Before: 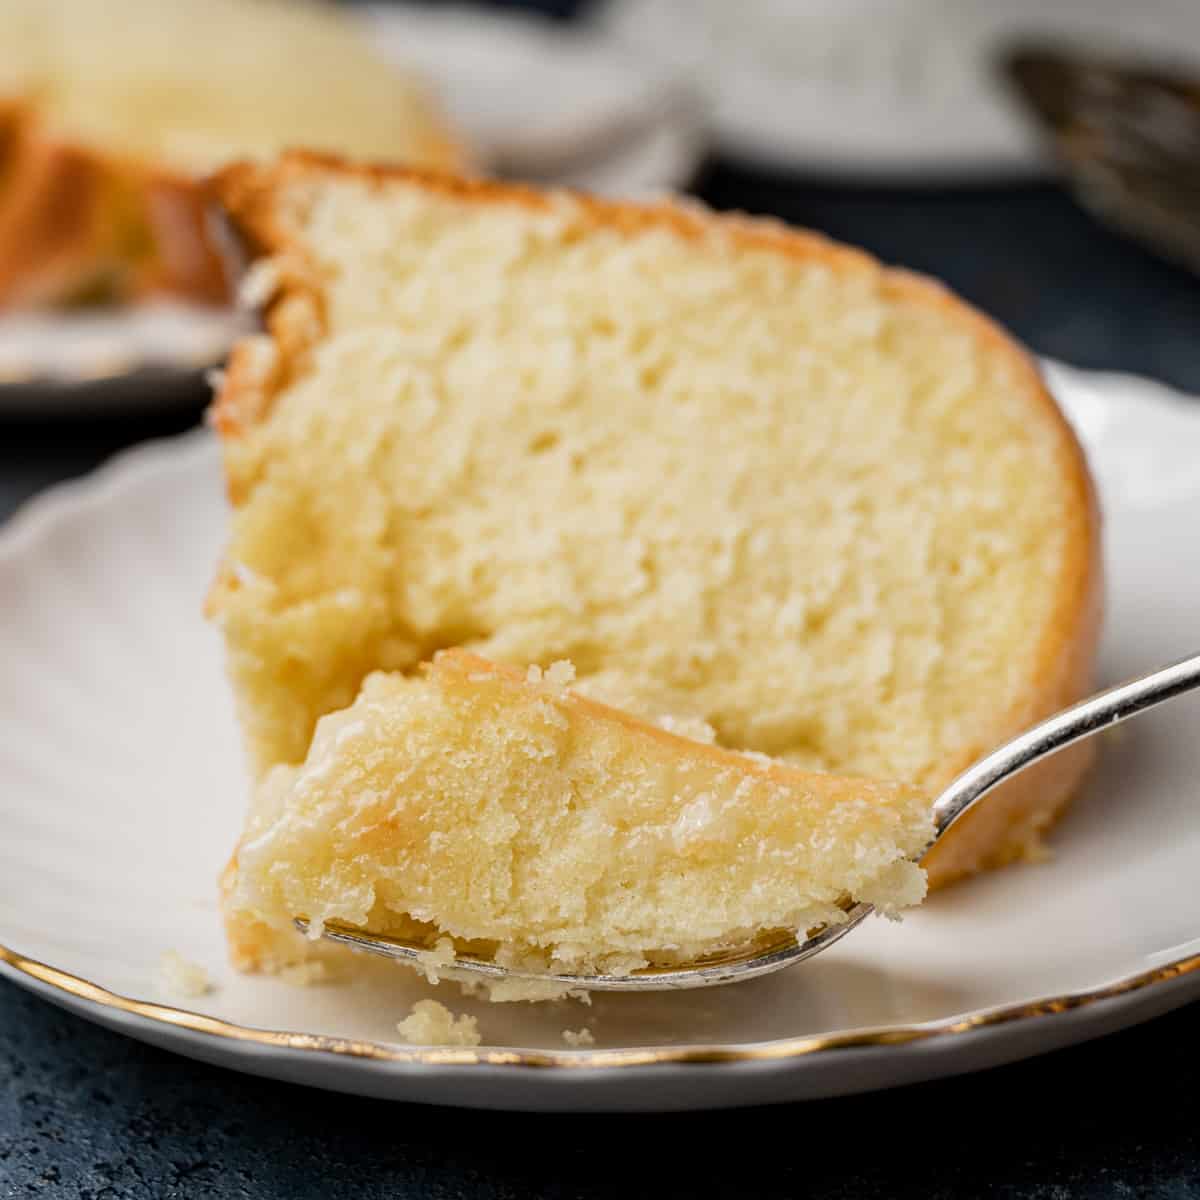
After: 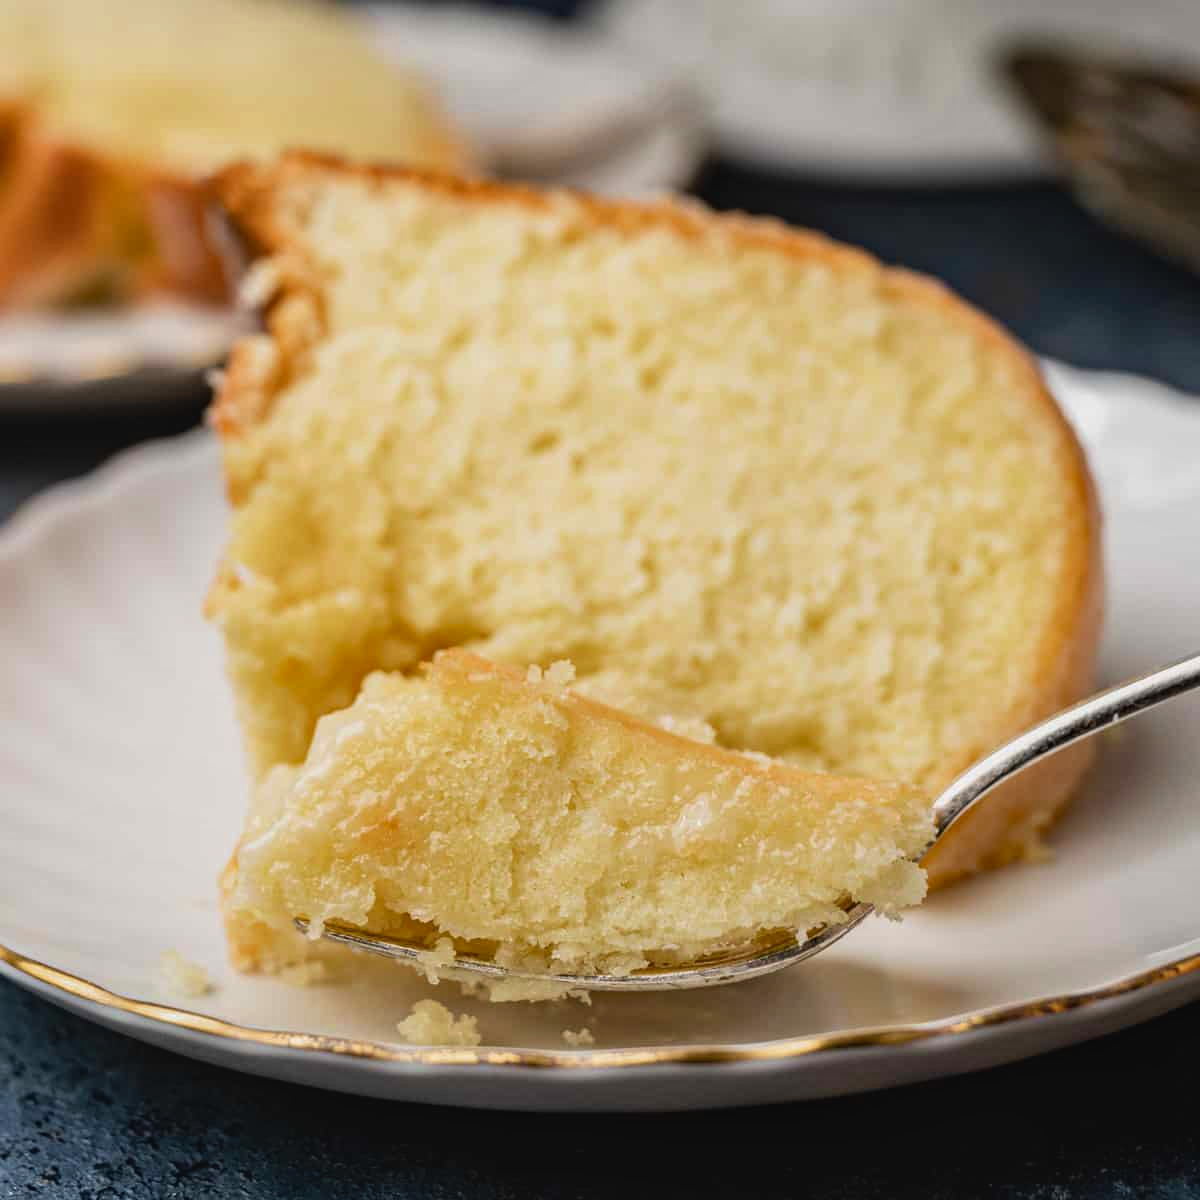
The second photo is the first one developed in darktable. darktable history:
velvia: on, module defaults
local contrast: detail 109%
